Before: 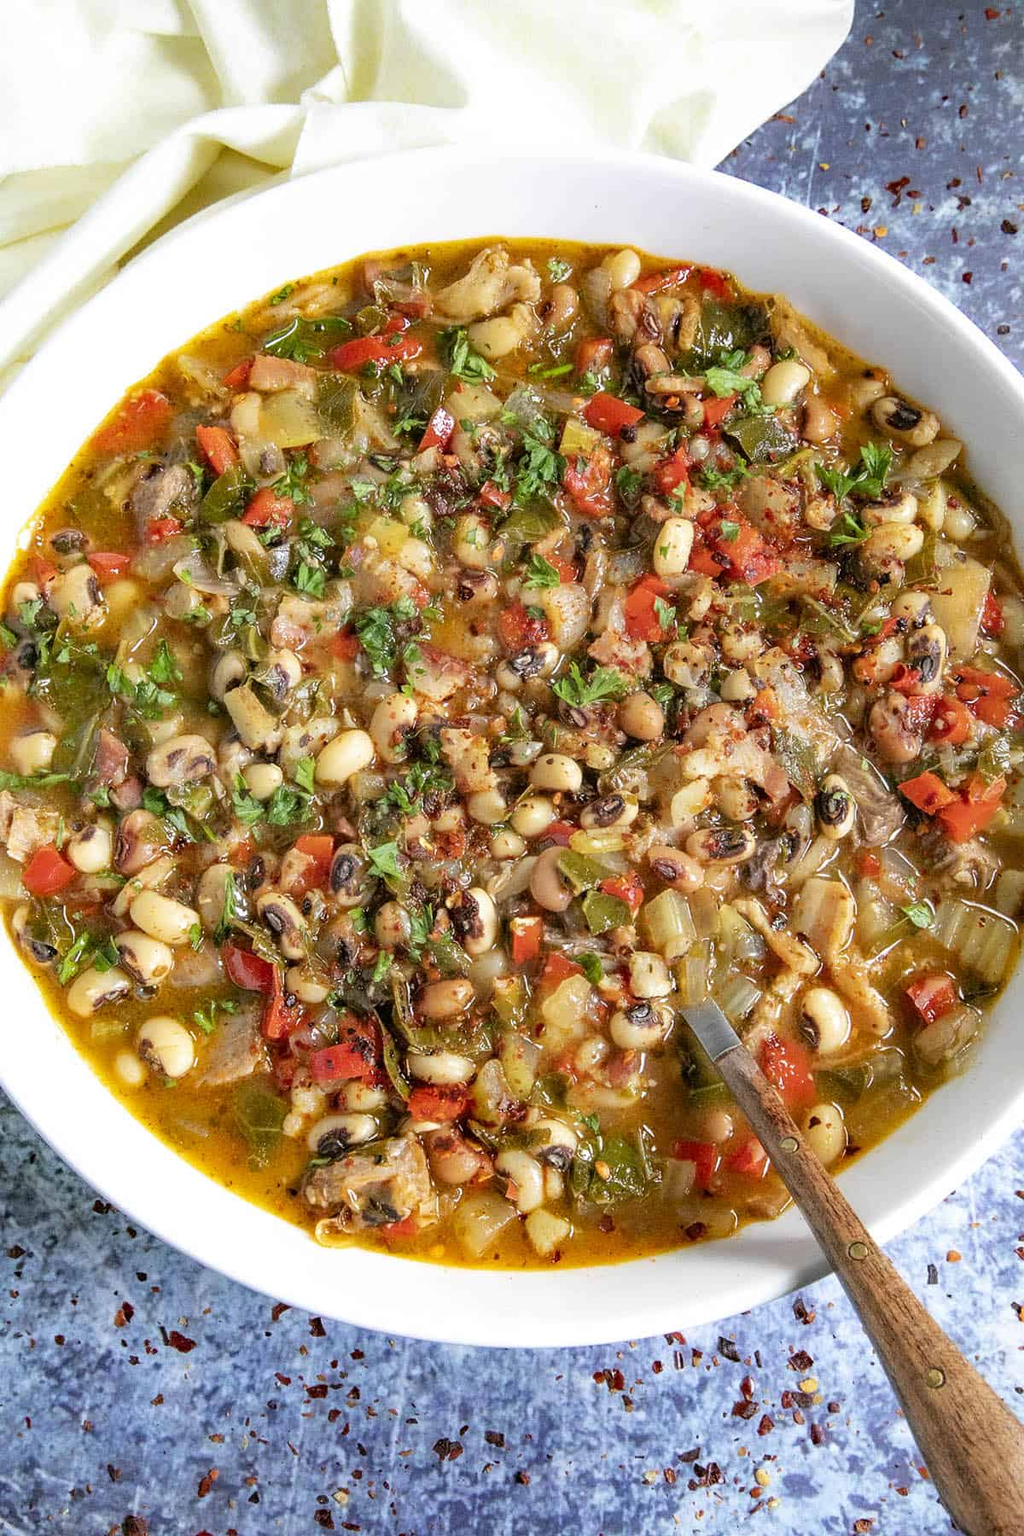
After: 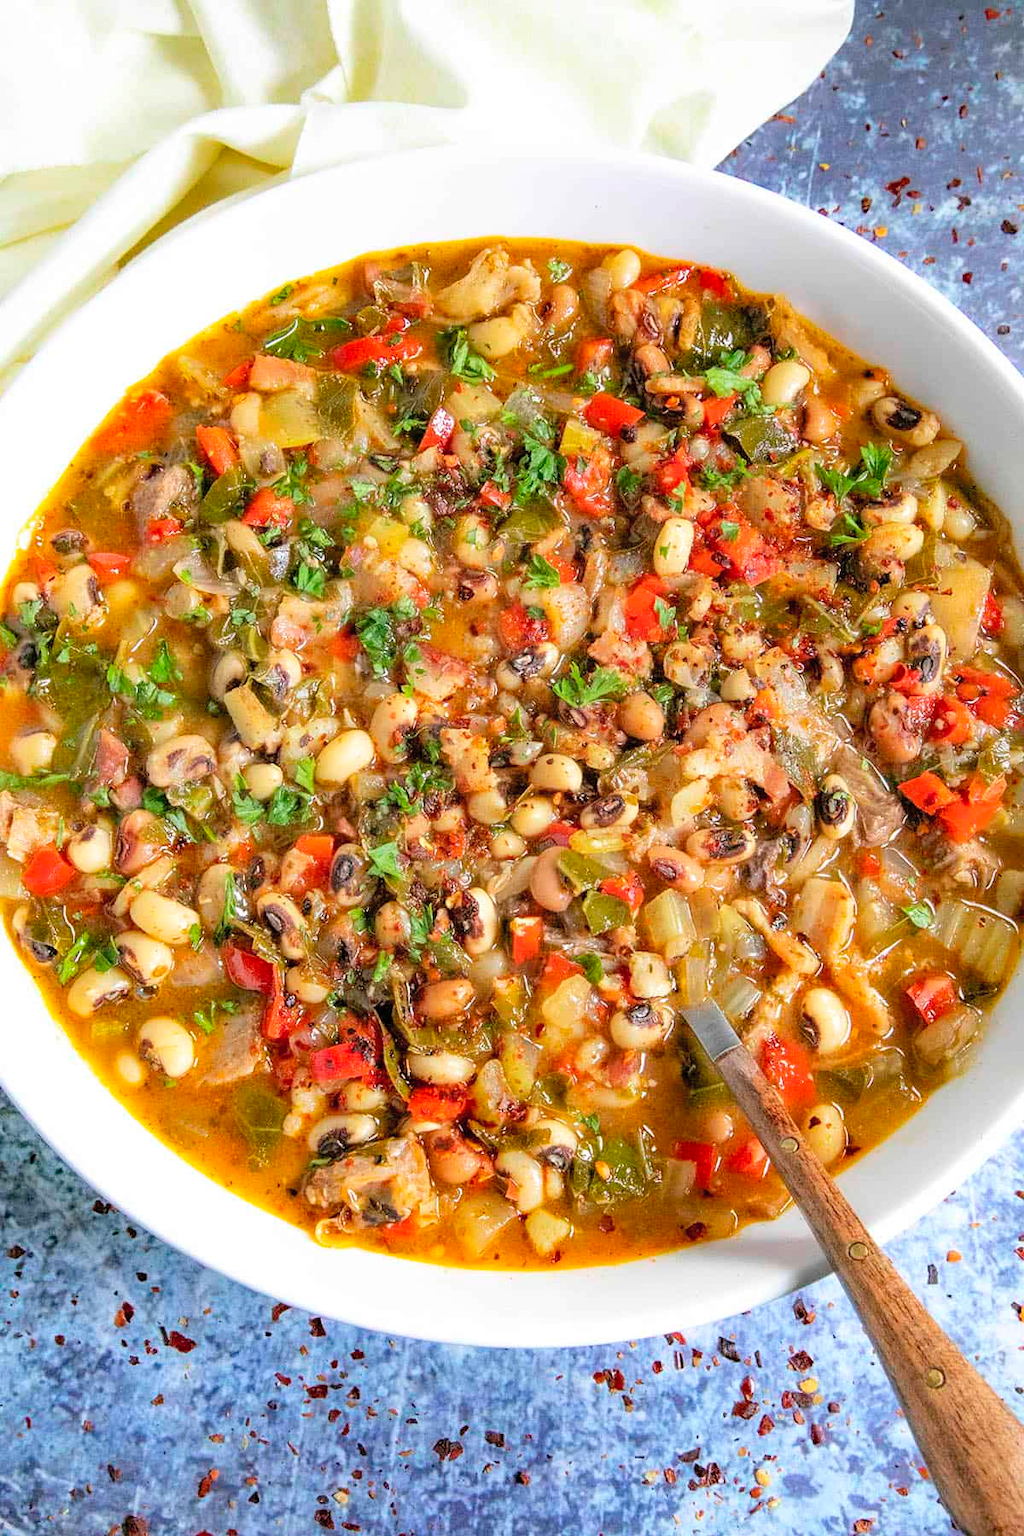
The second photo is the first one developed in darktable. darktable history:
contrast brightness saturation: brightness 0.094, saturation 0.194
